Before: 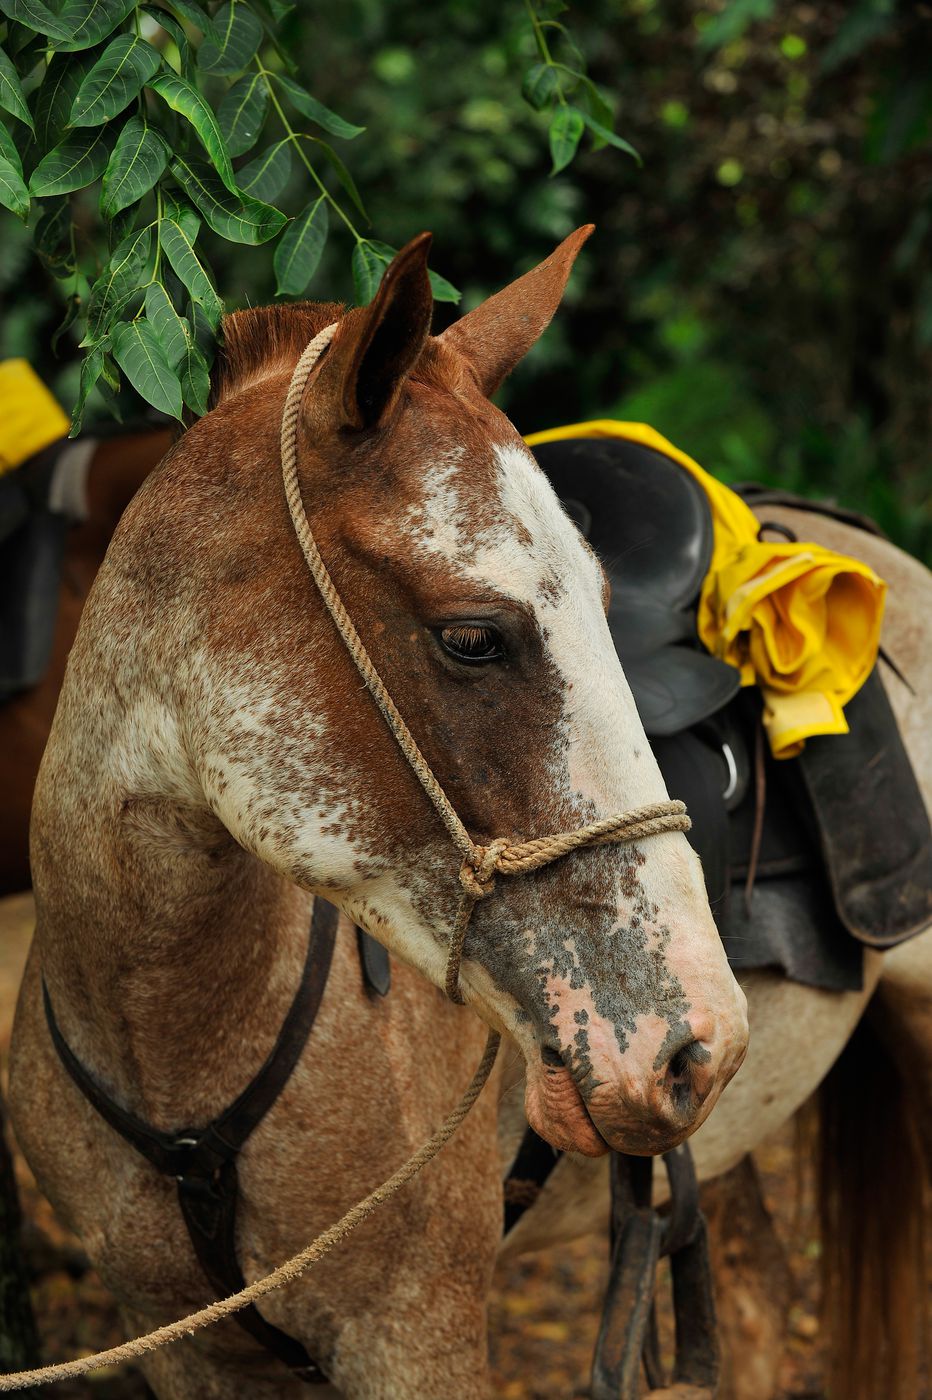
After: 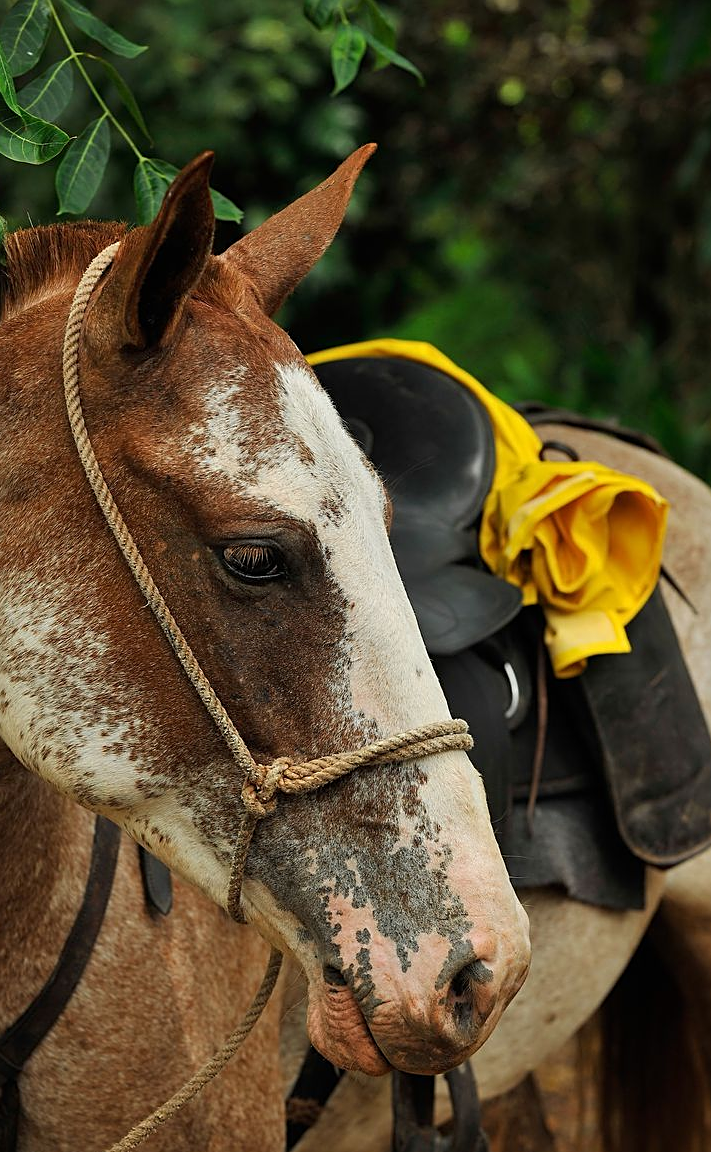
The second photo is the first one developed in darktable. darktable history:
sharpen: radius 1.969
crop: left 23.451%, top 5.833%, bottom 11.696%
